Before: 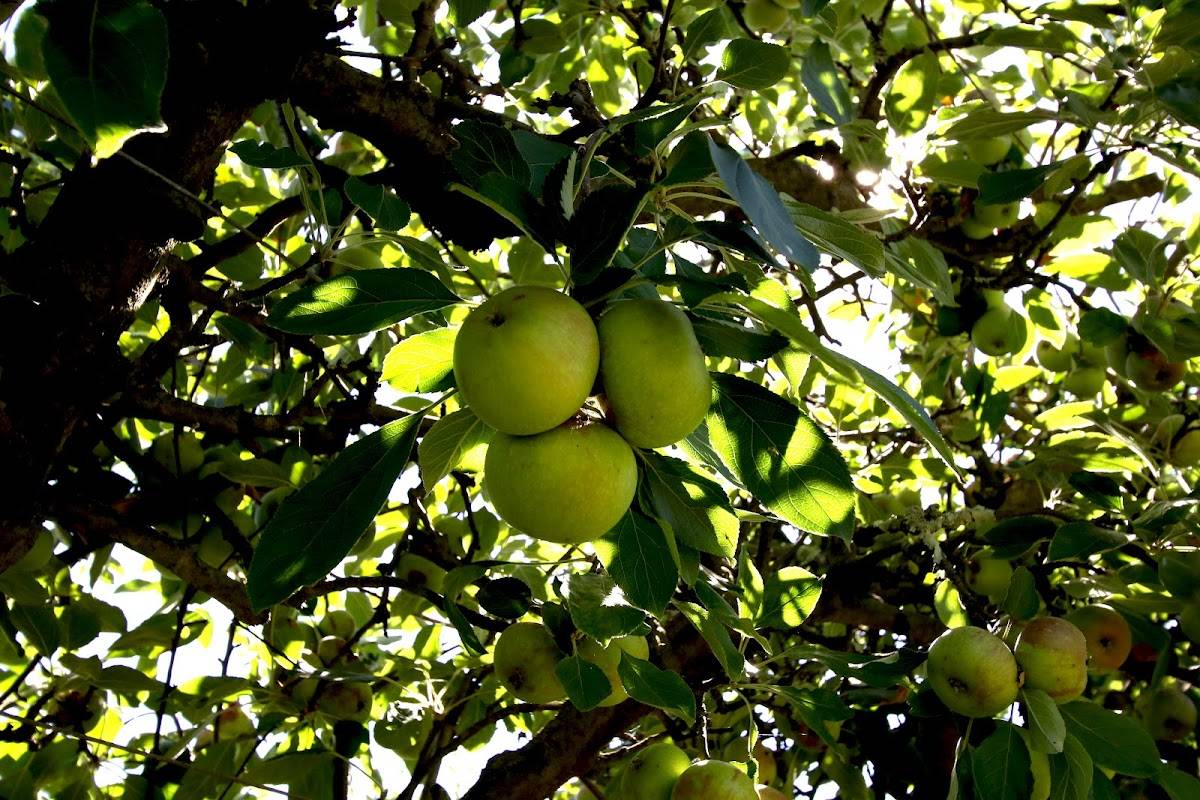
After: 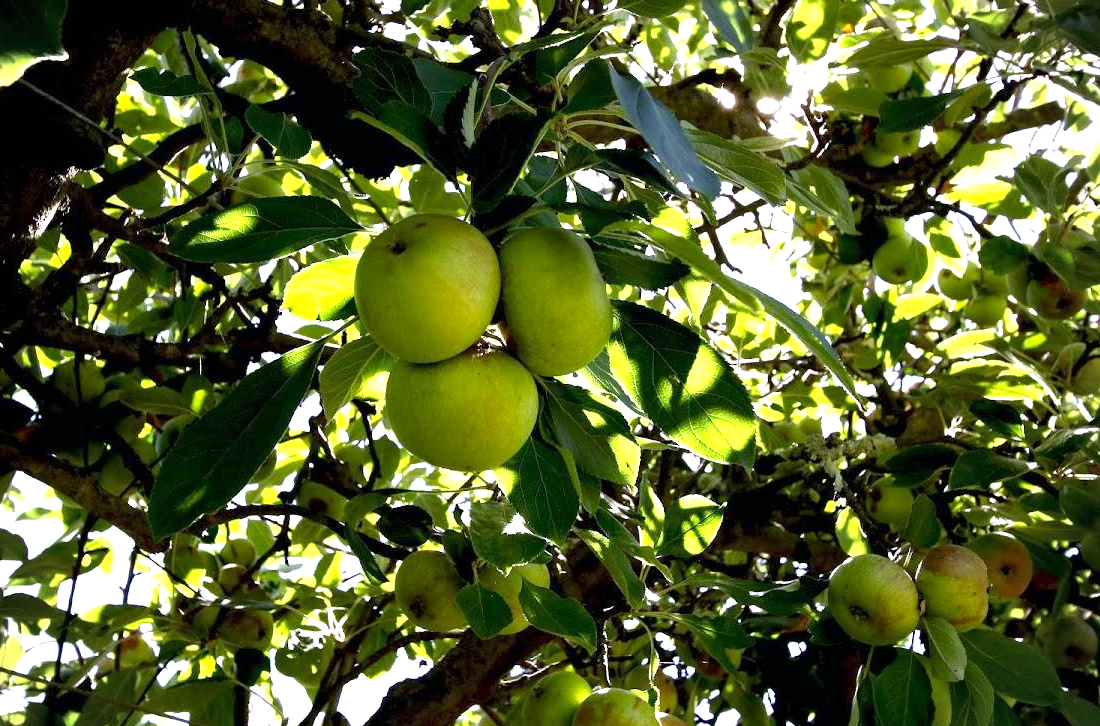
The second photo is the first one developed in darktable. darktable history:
crop and rotate: left 8.262%, top 9.226%
color correction: highlights b* 3
vignetting: fall-off start 91.19%
white balance: red 0.967, blue 1.119, emerald 0.756
exposure: exposure 0.6 EV, compensate highlight preservation false
